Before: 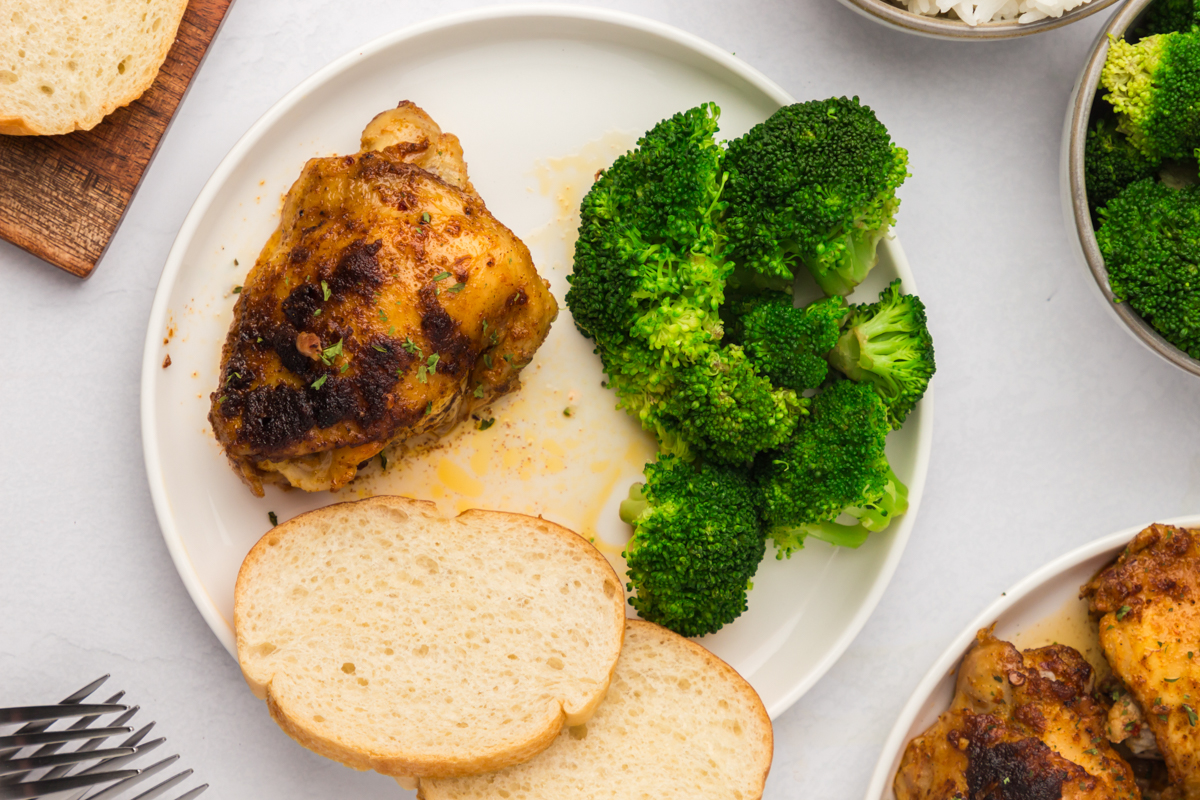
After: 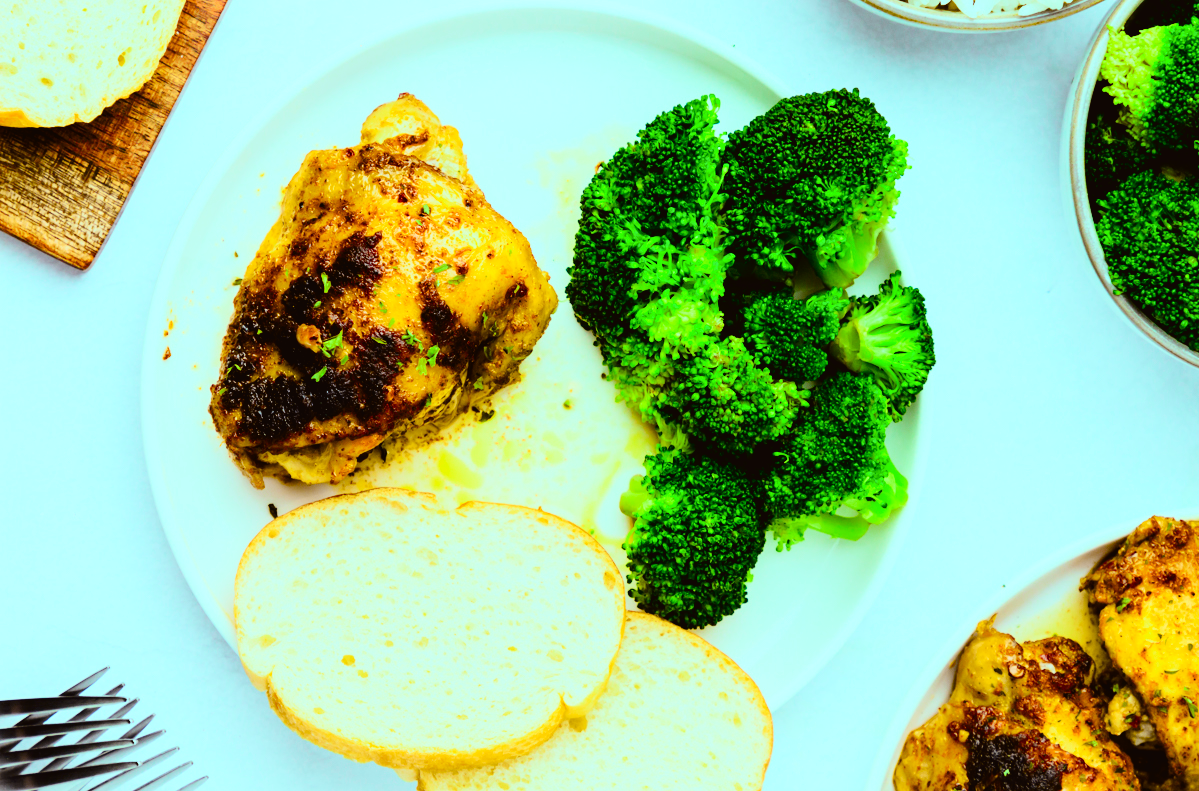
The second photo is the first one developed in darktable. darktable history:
exposure: black level correction 0, exposure 1.1 EV, compensate exposure bias true, compensate highlight preservation false
color balance rgb: shadows lift › luminance -7.7%, shadows lift › chroma 2.13%, shadows lift › hue 165.27°, power › luminance -7.77%, power › chroma 1.34%, power › hue 330.55°, highlights gain › luminance -33.33%, highlights gain › chroma 5.68%, highlights gain › hue 217.2°, global offset › luminance -0.33%, global offset › chroma 0.11%, global offset › hue 165.27°, perceptual saturation grading › global saturation 27.72%, perceptual saturation grading › highlights -25%, perceptual saturation grading › mid-tones 25%, perceptual saturation grading › shadows 50%
filmic rgb: black relative exposure -5 EV, hardness 2.88, contrast 1.3, highlights saturation mix -30%
tone curve: curves: ch0 [(0.003, 0.023) (0.071, 0.052) (0.236, 0.197) (0.466, 0.557) (0.631, 0.764) (0.806, 0.906) (1, 1)]; ch1 [(0, 0) (0.262, 0.227) (0.417, 0.386) (0.469, 0.467) (0.502, 0.51) (0.528, 0.521) (0.573, 0.555) (0.605, 0.621) (0.644, 0.671) (0.686, 0.728) (0.994, 0.987)]; ch2 [(0, 0) (0.262, 0.188) (0.385, 0.353) (0.427, 0.424) (0.495, 0.502) (0.531, 0.555) (0.583, 0.632) (0.644, 0.748) (1, 1)], color space Lab, independent channels, preserve colors none
crop: top 1.049%, right 0.001%
